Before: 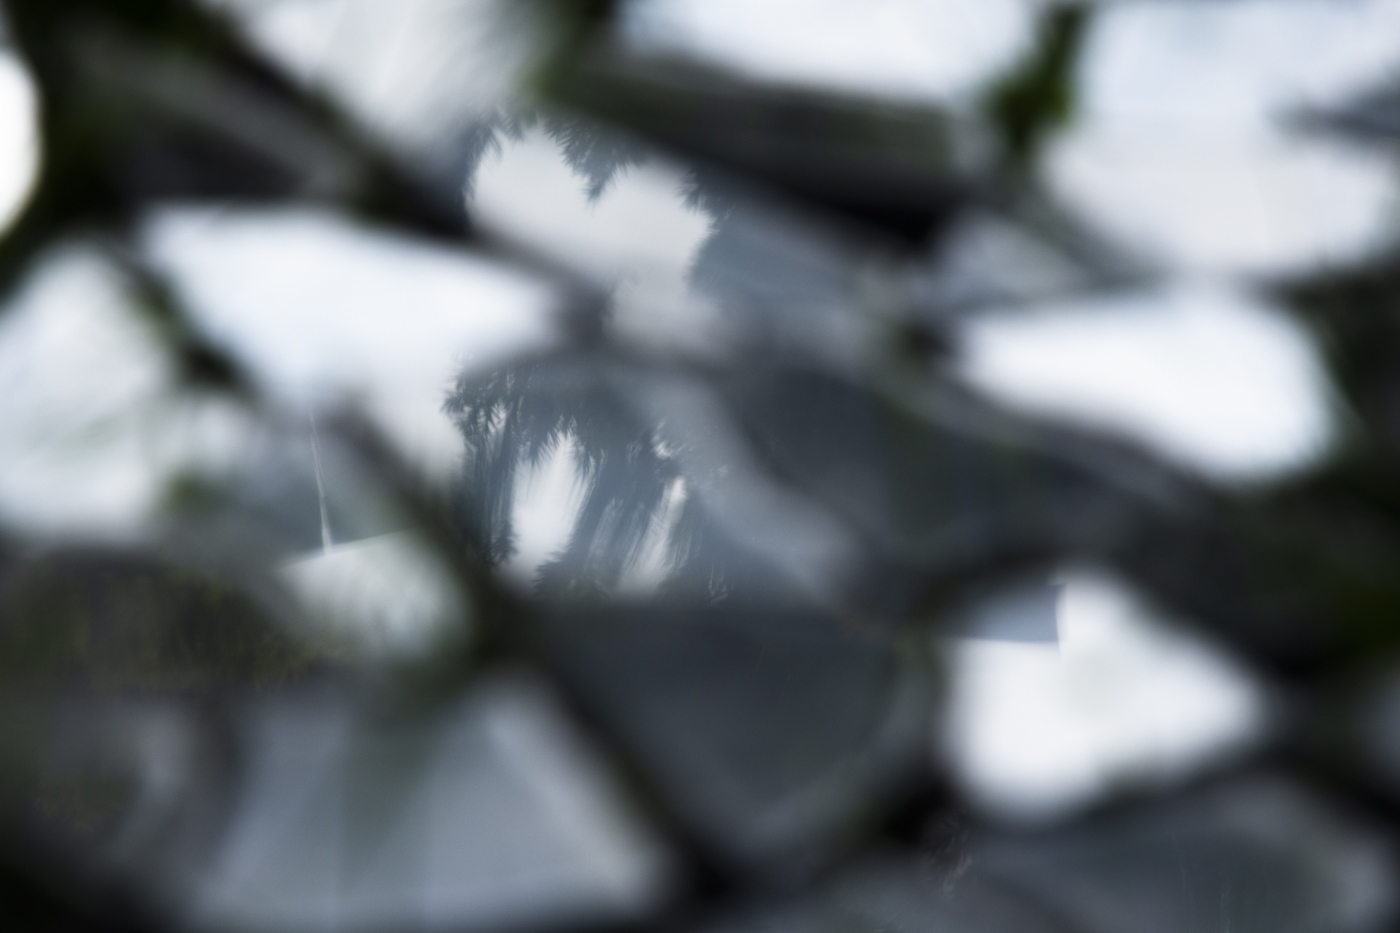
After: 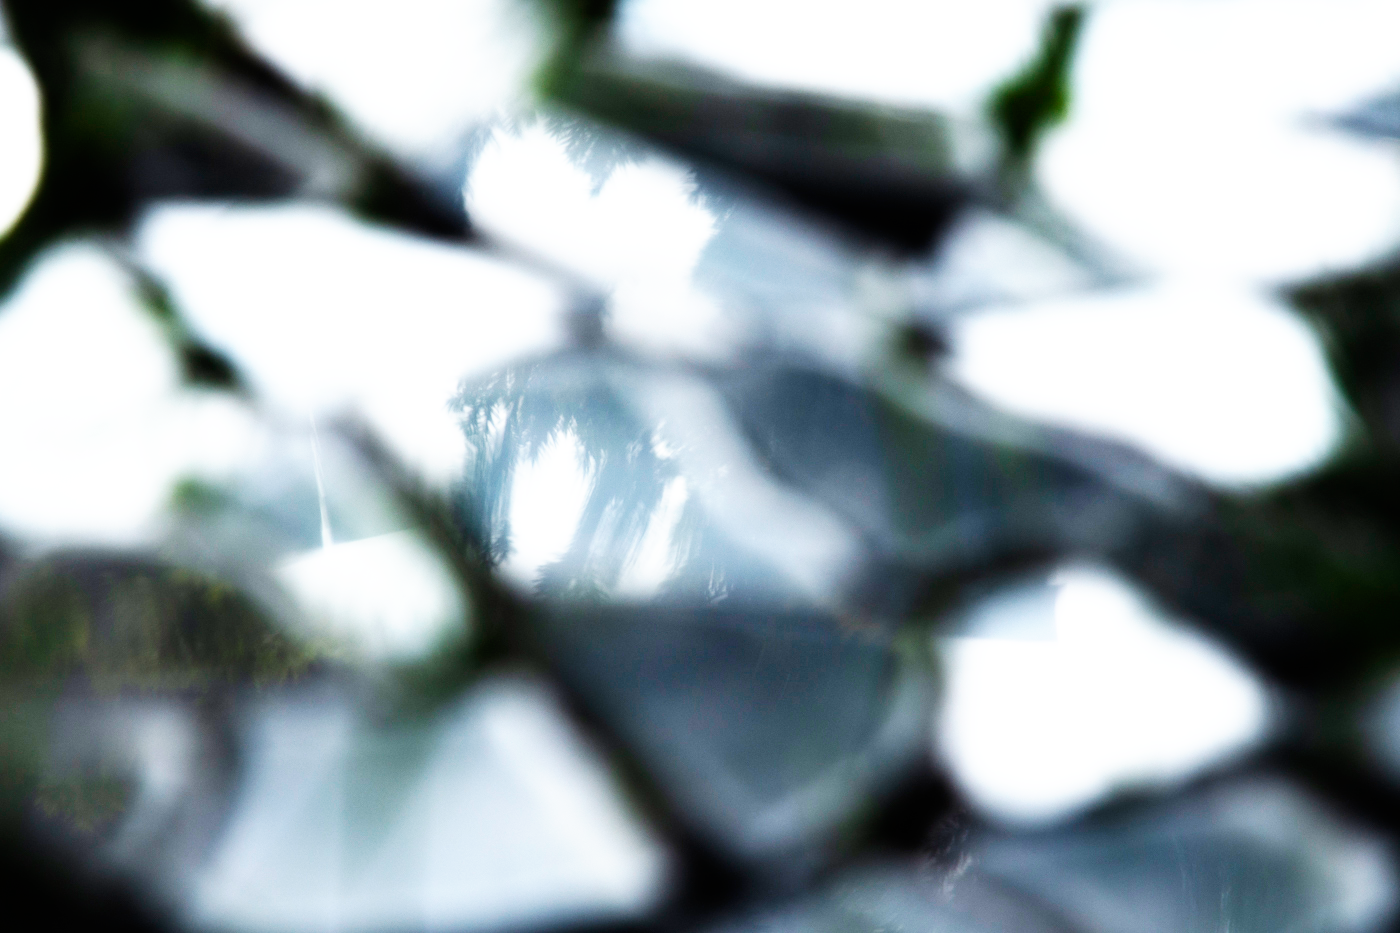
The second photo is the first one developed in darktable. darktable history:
base curve: curves: ch0 [(0, 0) (0.007, 0.004) (0.027, 0.03) (0.046, 0.07) (0.207, 0.54) (0.442, 0.872) (0.673, 0.972) (1, 1)], preserve colors none
exposure: exposure 0.6 EV, compensate highlight preservation false
